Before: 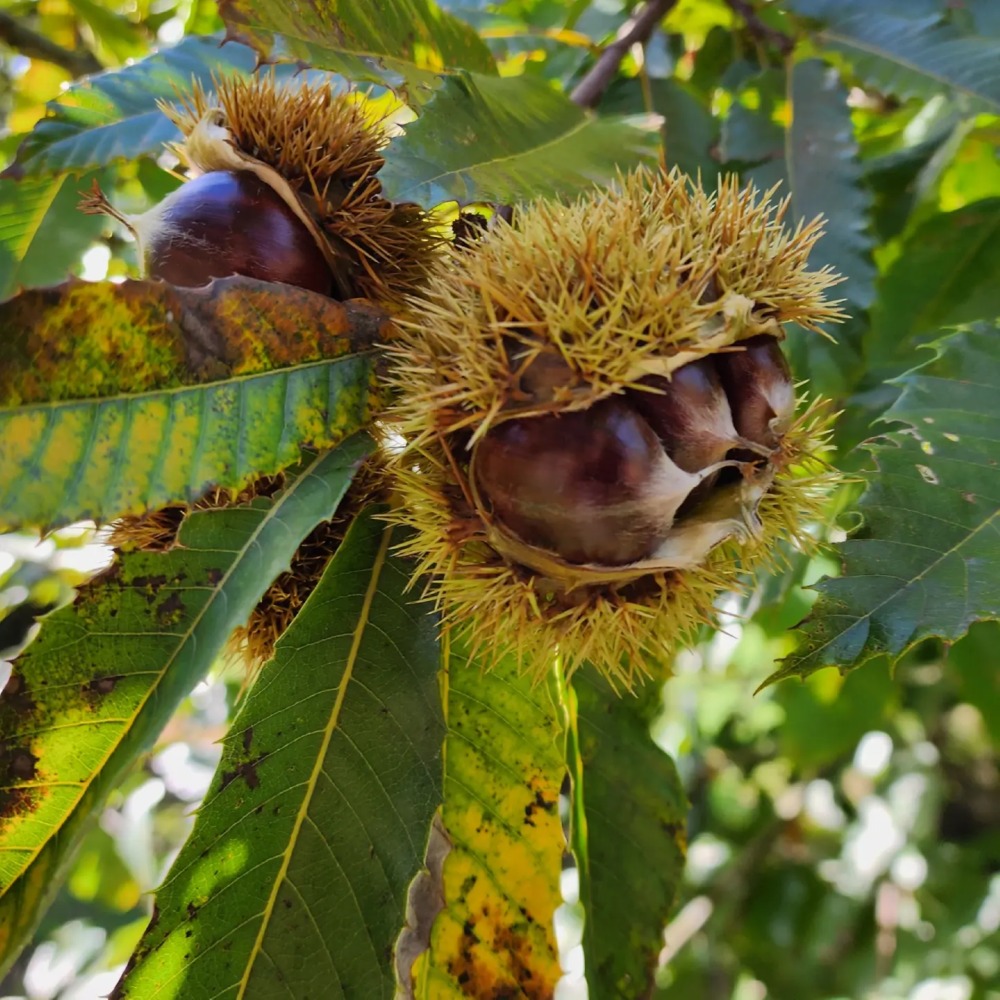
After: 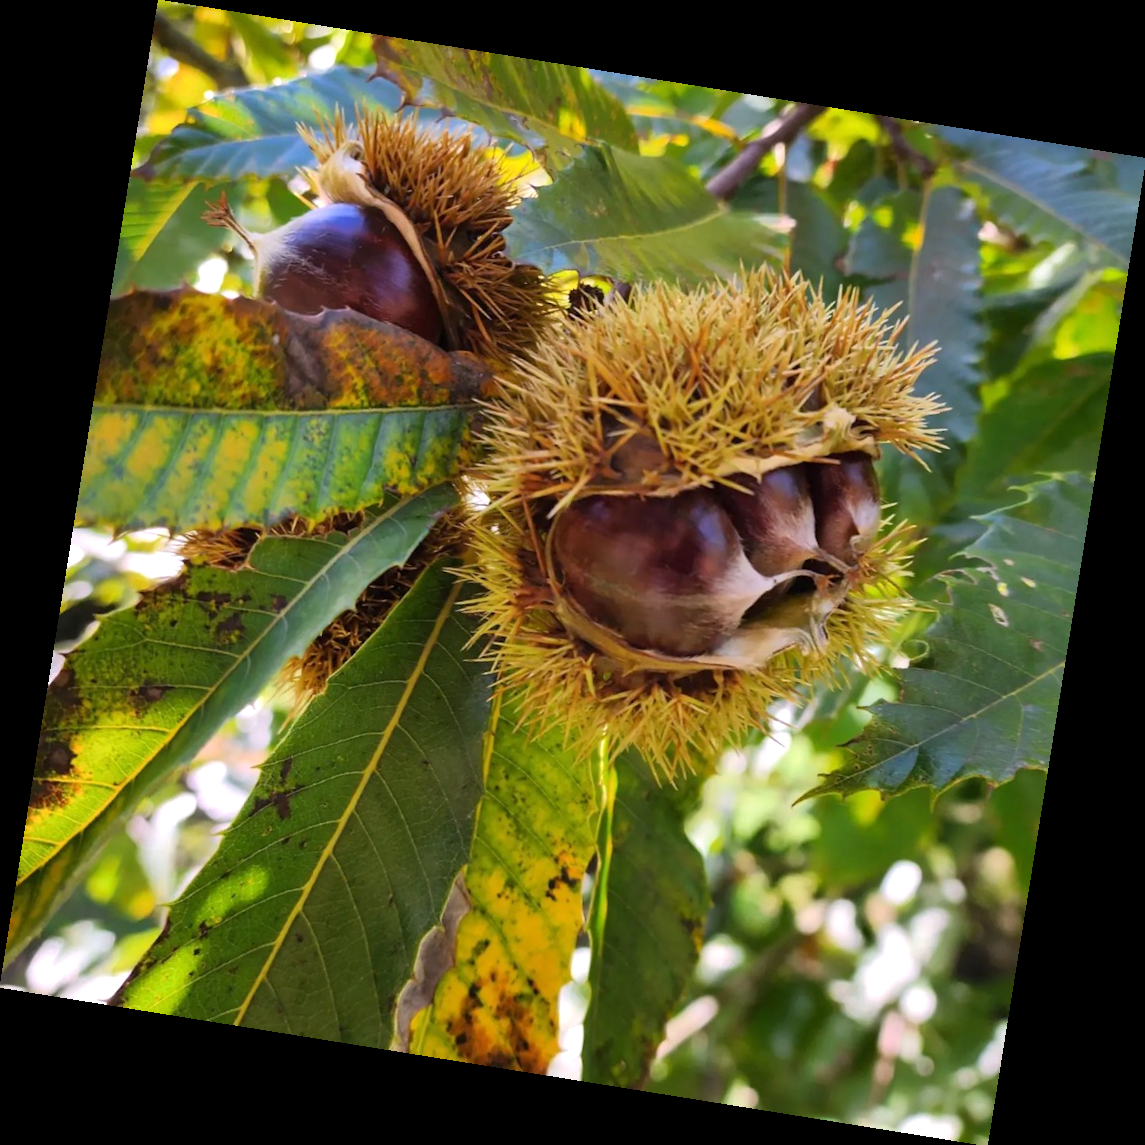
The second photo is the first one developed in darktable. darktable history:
rotate and perspective: rotation 9.12°, automatic cropping off
exposure: exposure 0.29 EV, compensate highlight preservation false
white balance: red 1.05, blue 1.072
